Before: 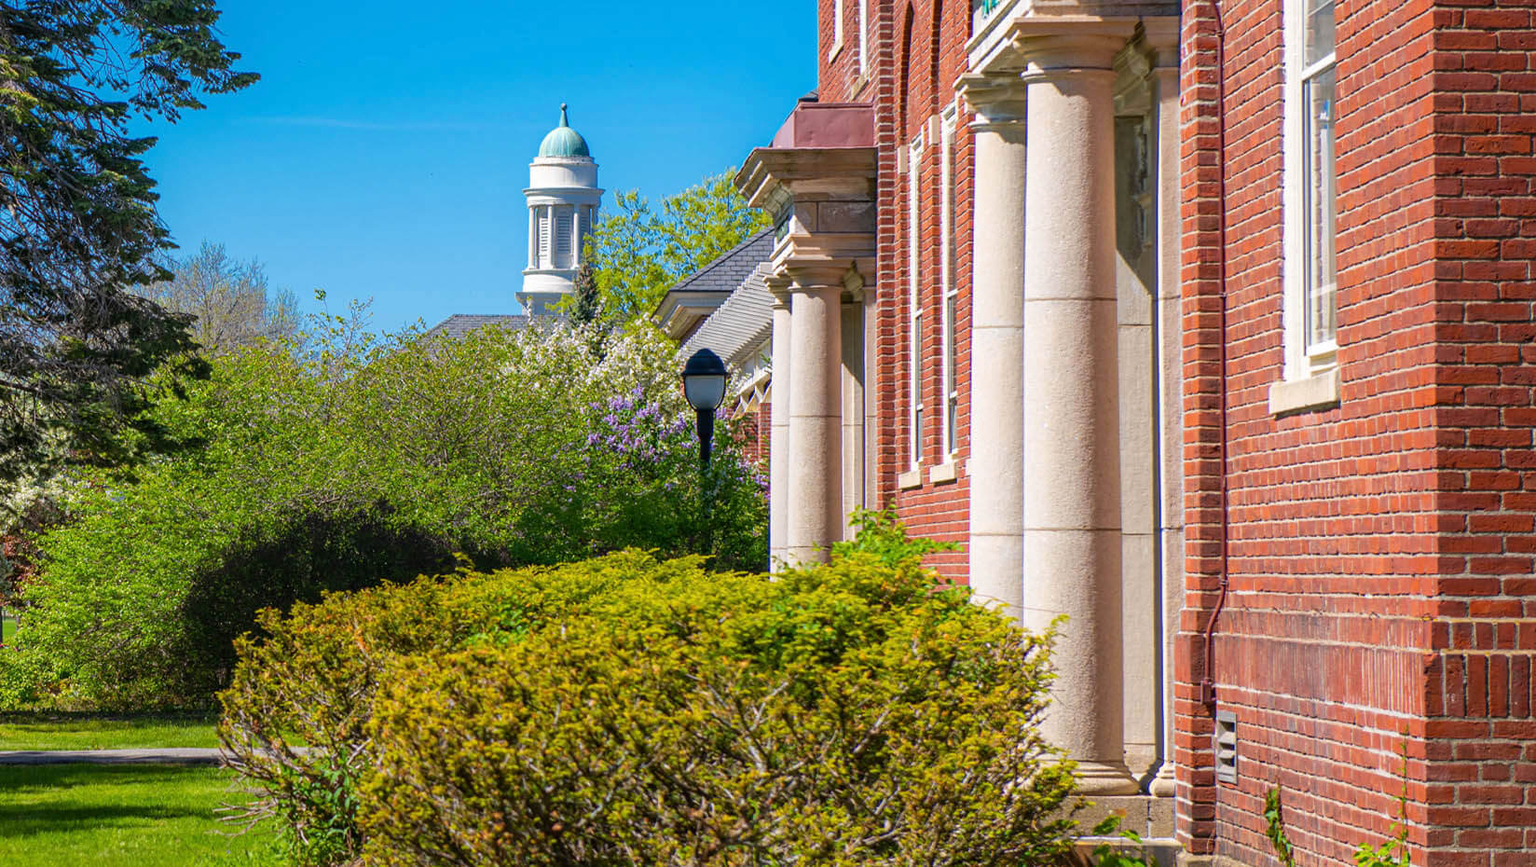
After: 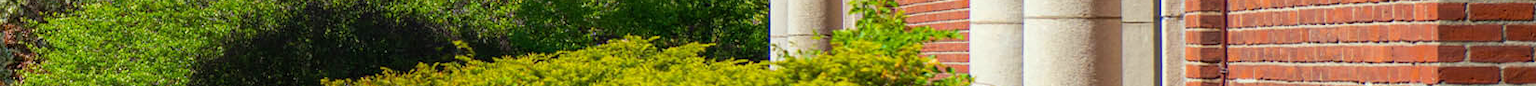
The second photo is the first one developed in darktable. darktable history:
color correction: highlights a* -4.73, highlights b* 5.06, saturation 0.97
crop and rotate: top 59.084%, bottom 30.916%
